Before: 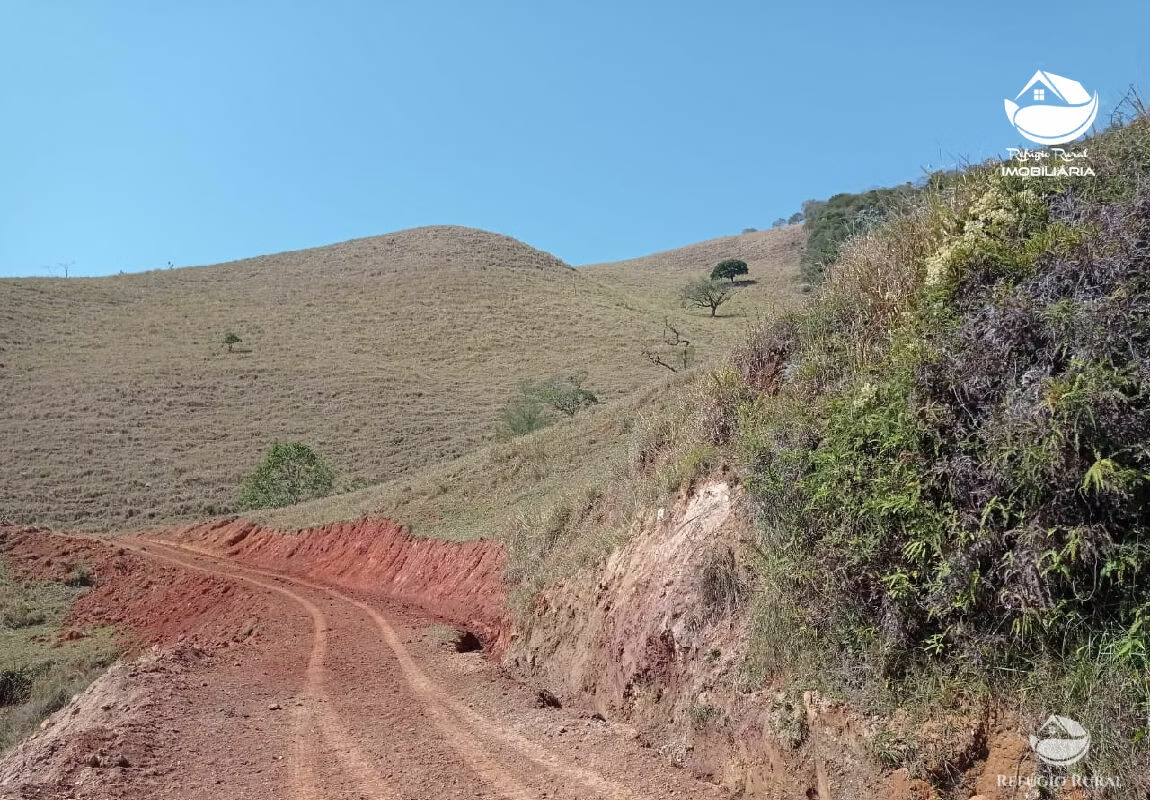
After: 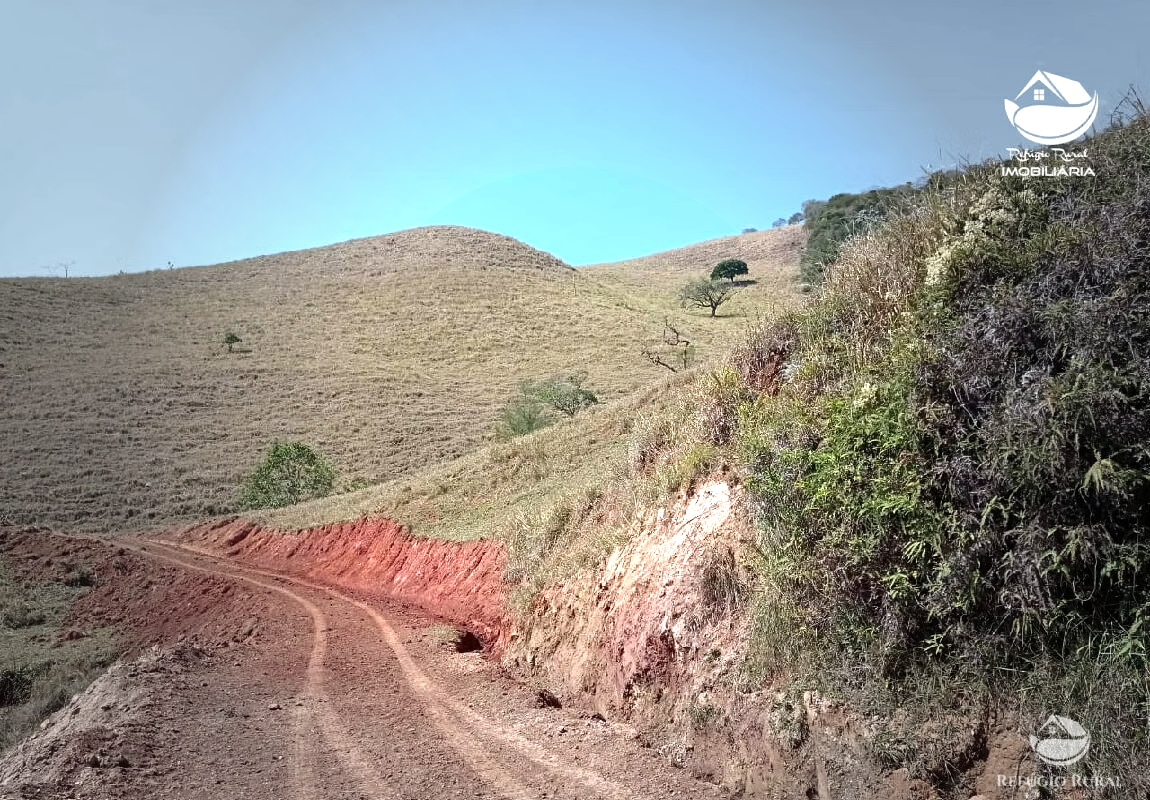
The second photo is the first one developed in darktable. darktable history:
exposure: black level correction 0, exposure 0.892 EV, compensate highlight preservation false
contrast brightness saturation: contrast 0.067, brightness -0.149, saturation 0.112
vignetting: fall-off start 40.61%, fall-off radius 41.15%, unbound false
